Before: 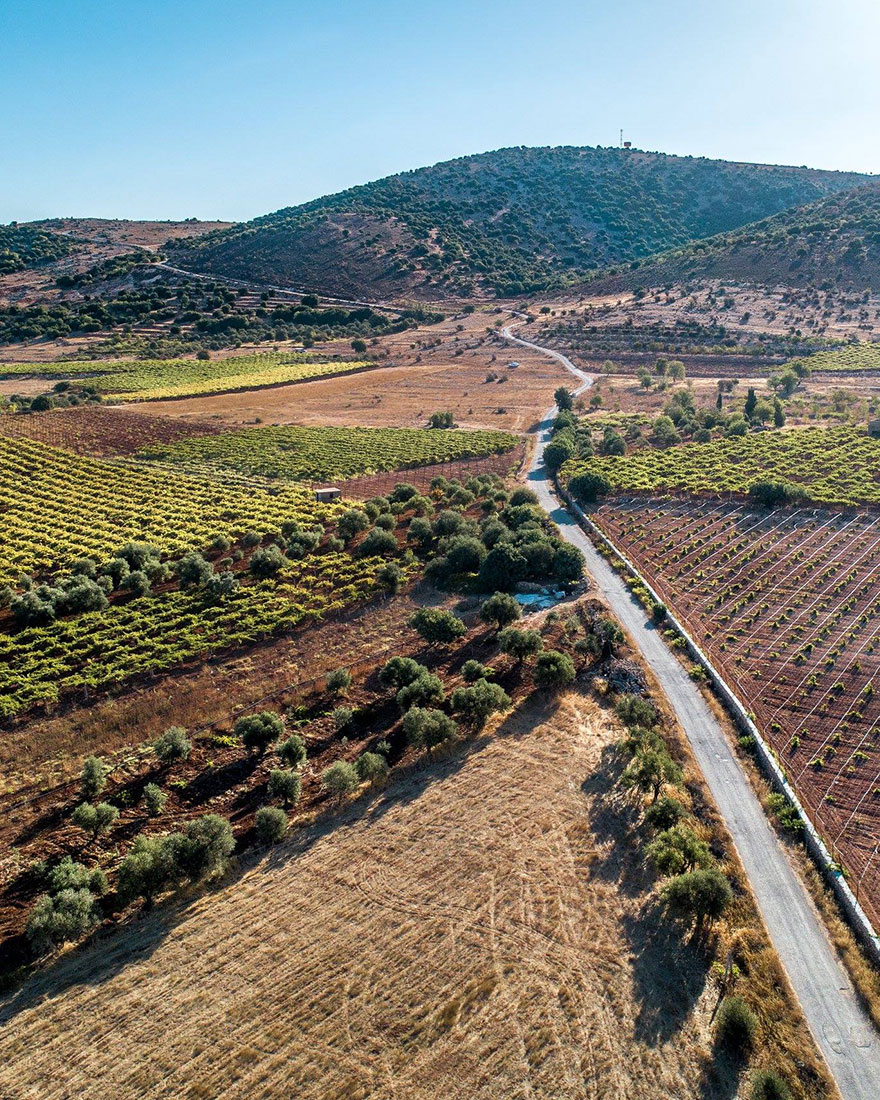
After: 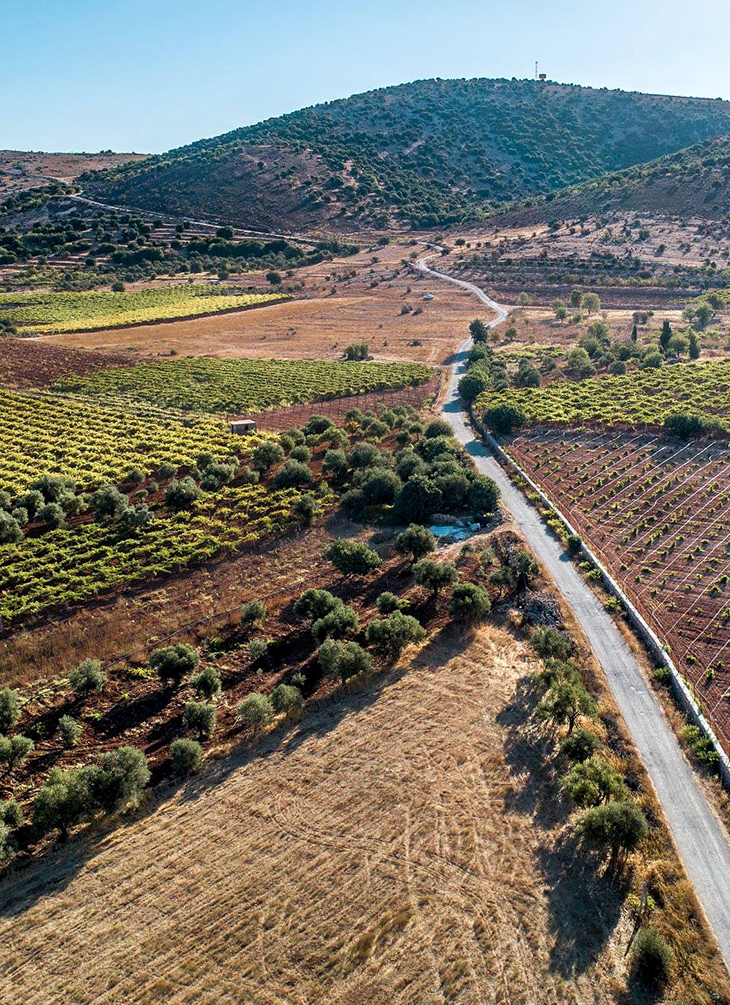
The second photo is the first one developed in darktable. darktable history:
crop: left 9.77%, top 6.258%, right 7.219%, bottom 2.372%
exposure: black level correction 0.001, exposure 0.015 EV, compensate highlight preservation false
